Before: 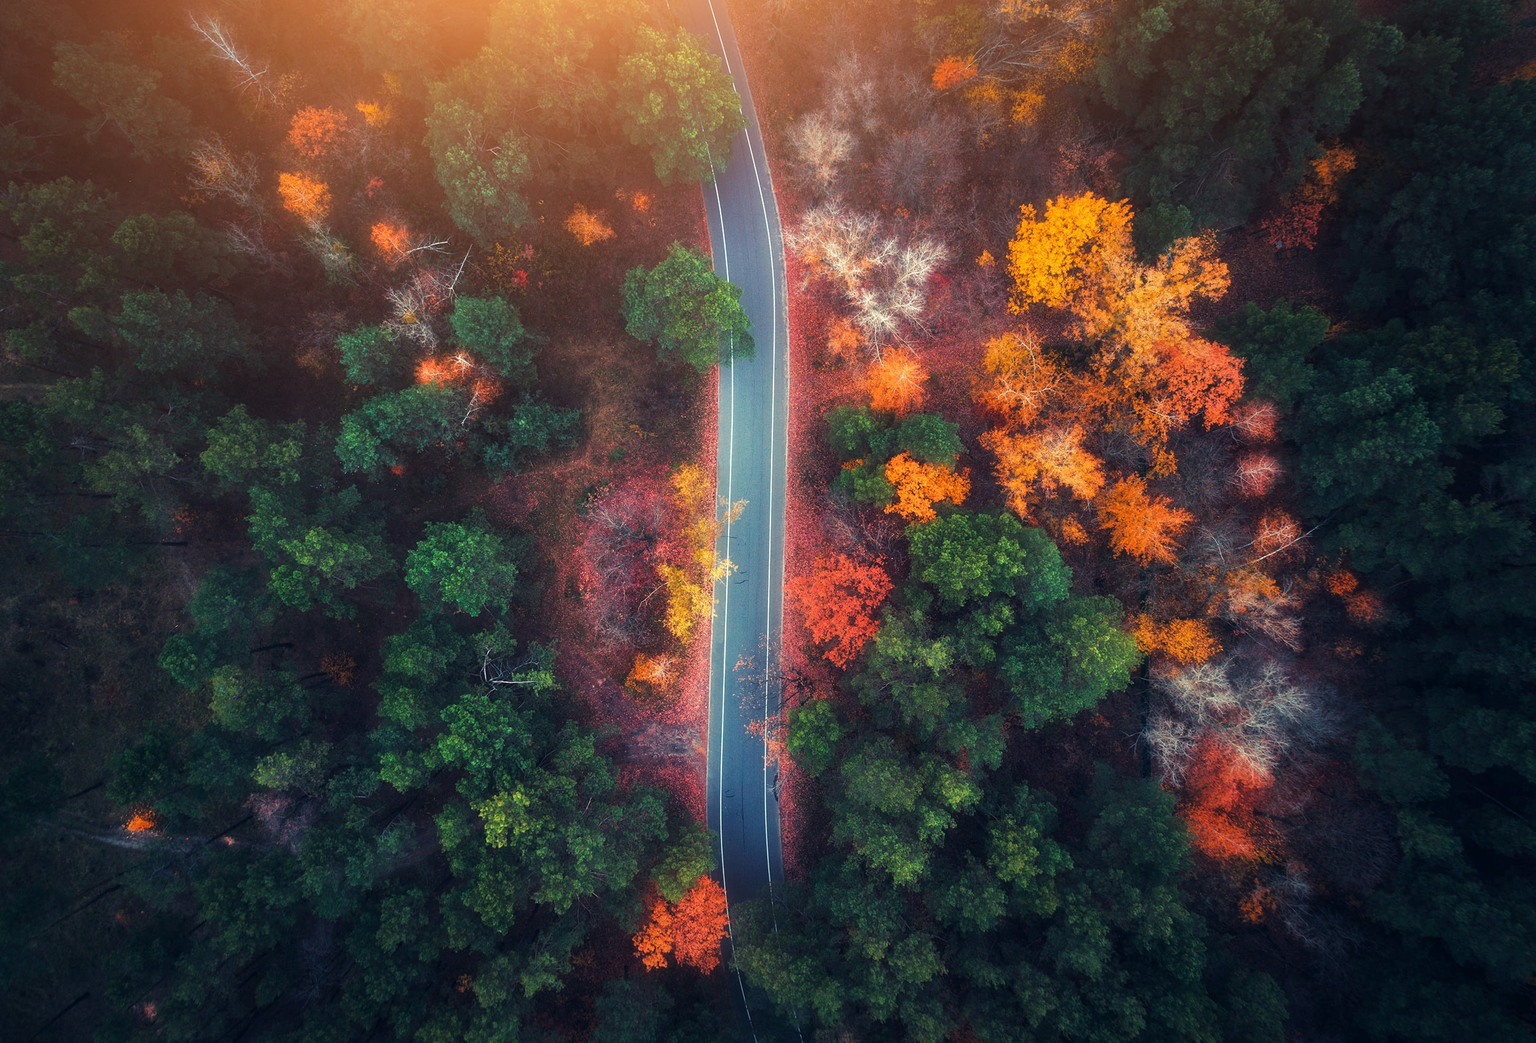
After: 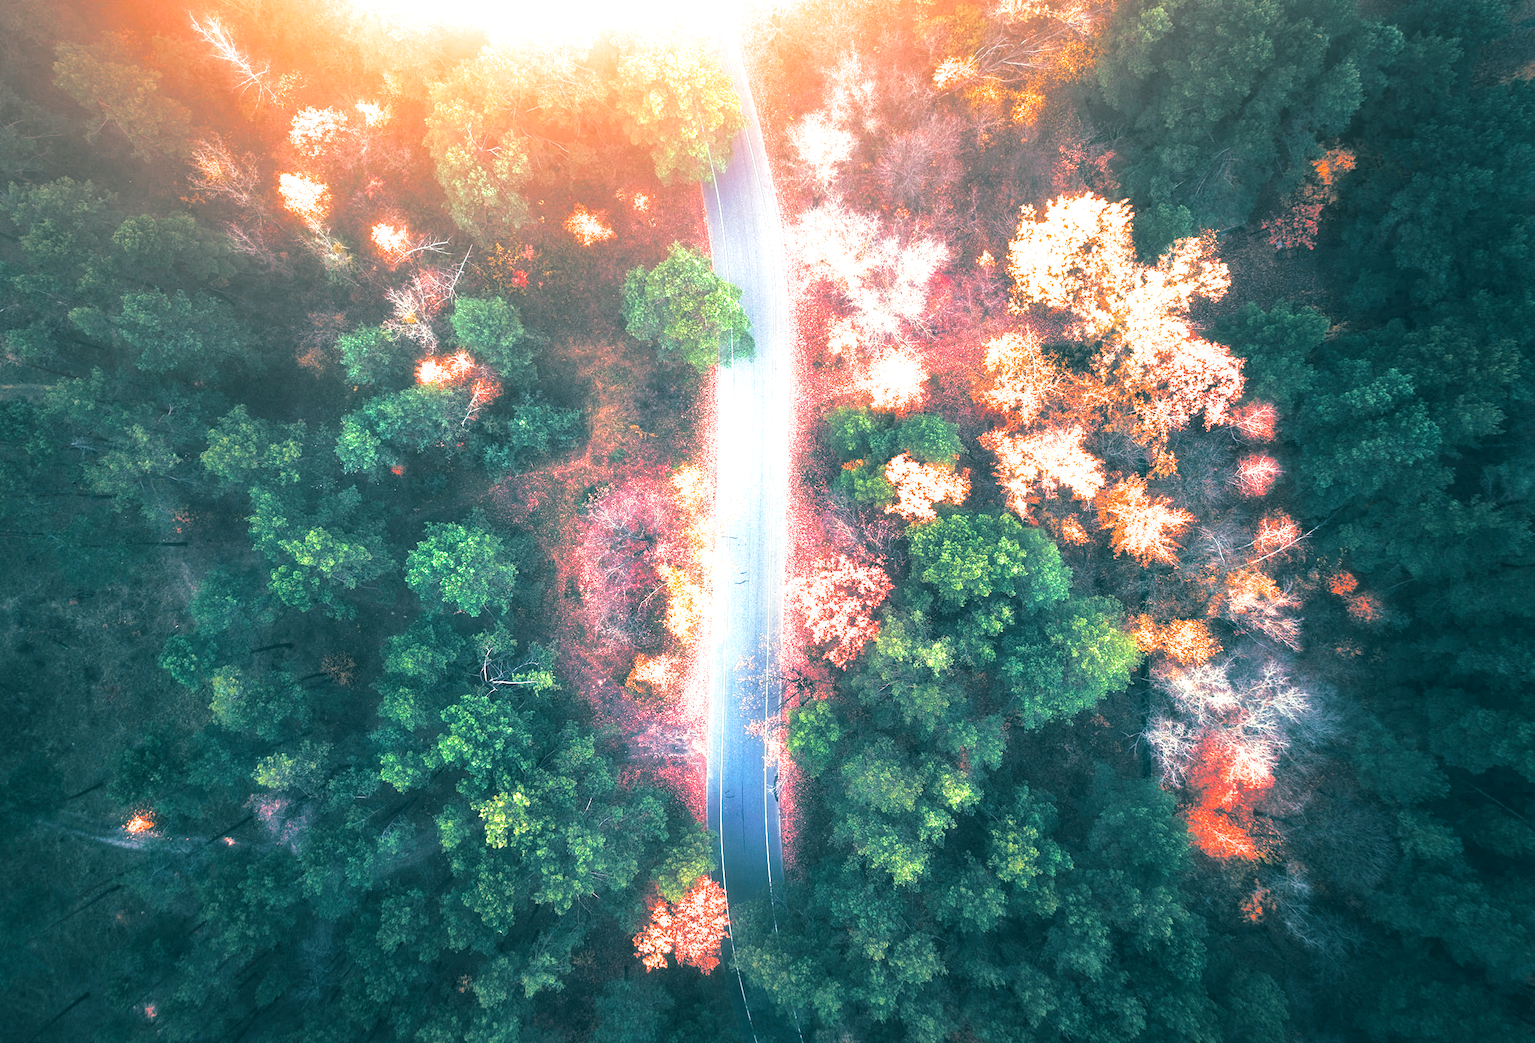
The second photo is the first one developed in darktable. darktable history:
split-toning: shadows › hue 186.43°, highlights › hue 49.29°, compress 30.29%
exposure: black level correction 0, exposure 1.9 EV, compensate highlight preservation false
